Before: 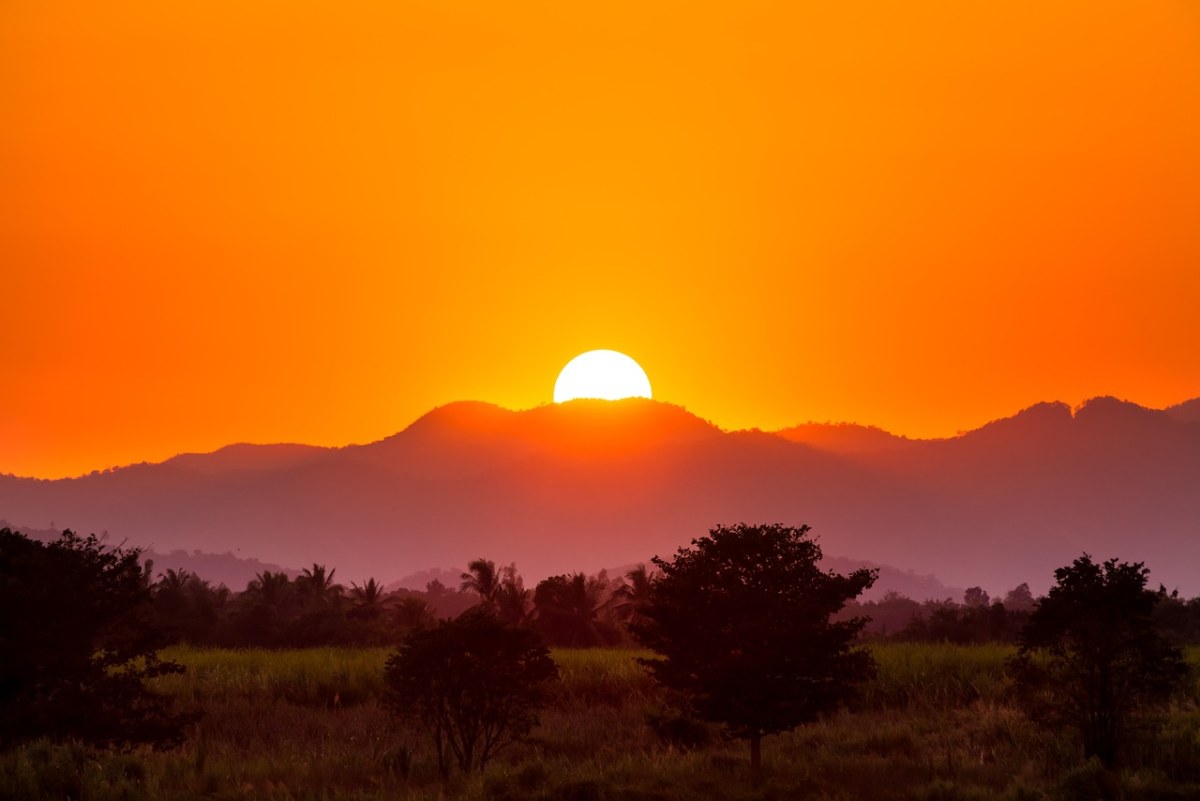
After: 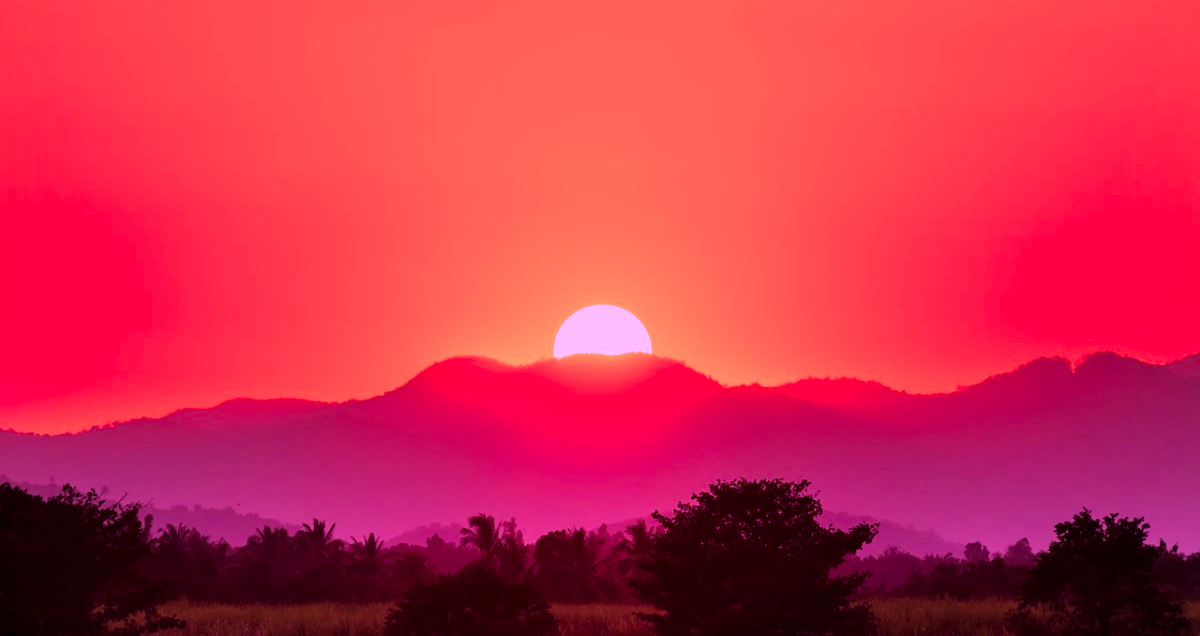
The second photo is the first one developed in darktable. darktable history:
crop and rotate: top 5.654%, bottom 14.831%
color calibration: illuminant custom, x 0.262, y 0.52, temperature 7025.5 K
